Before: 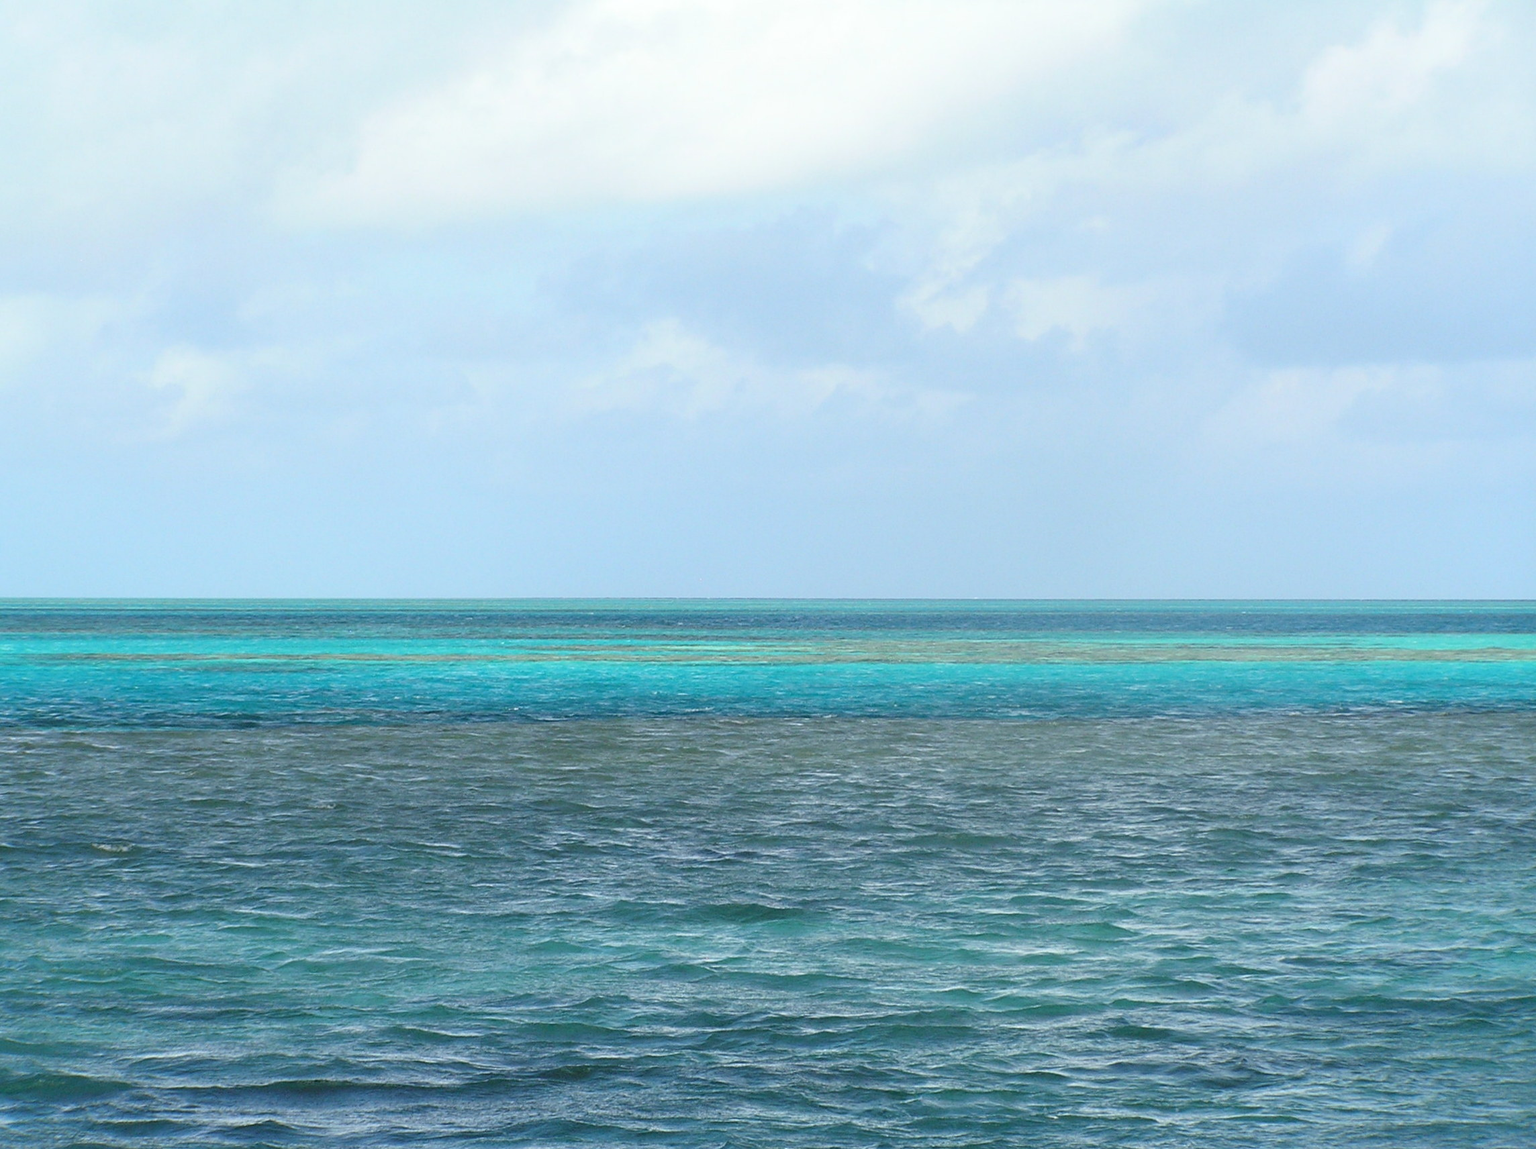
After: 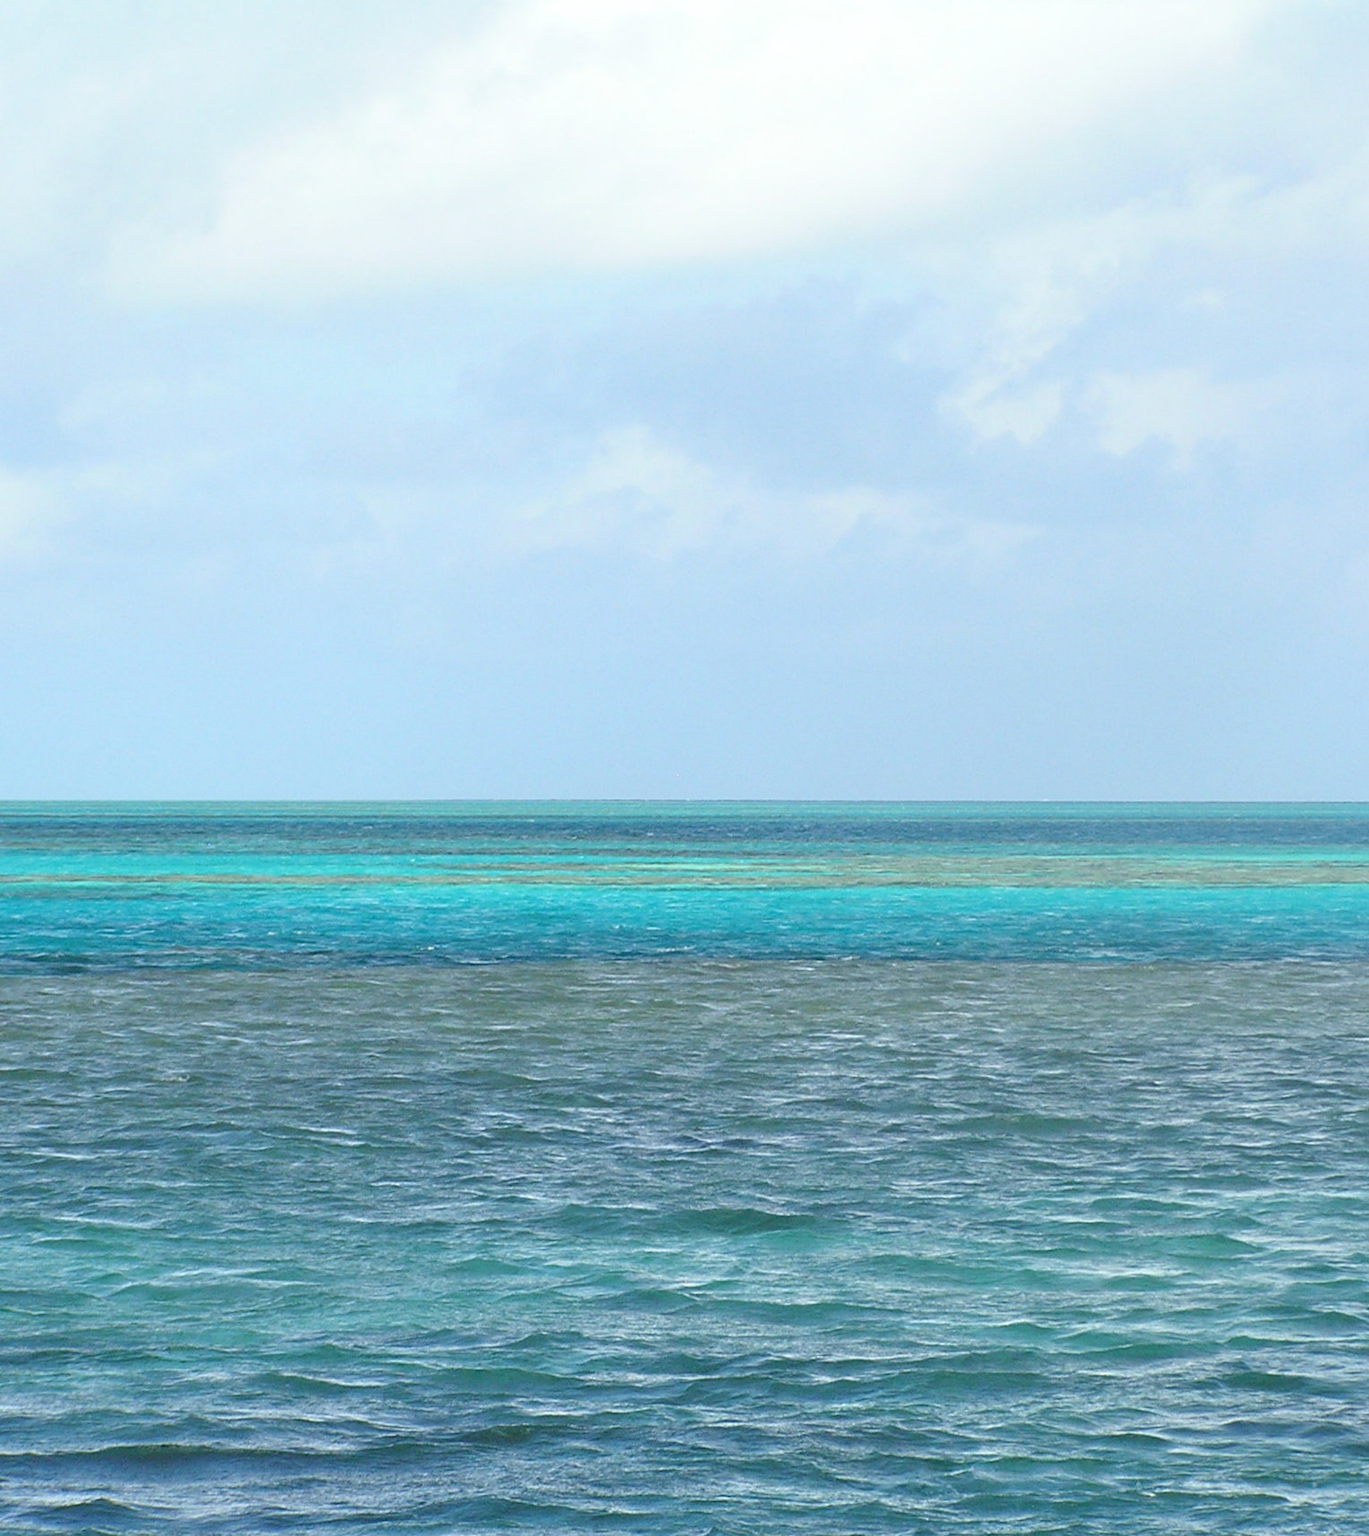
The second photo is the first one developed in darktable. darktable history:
crop and rotate: left 12.648%, right 20.685%
tone equalizer: -8 EV 0.001 EV, -7 EV -0.004 EV, -6 EV 0.009 EV, -5 EV 0.032 EV, -4 EV 0.276 EV, -3 EV 0.644 EV, -2 EV 0.584 EV, -1 EV 0.187 EV, +0 EV 0.024 EV
